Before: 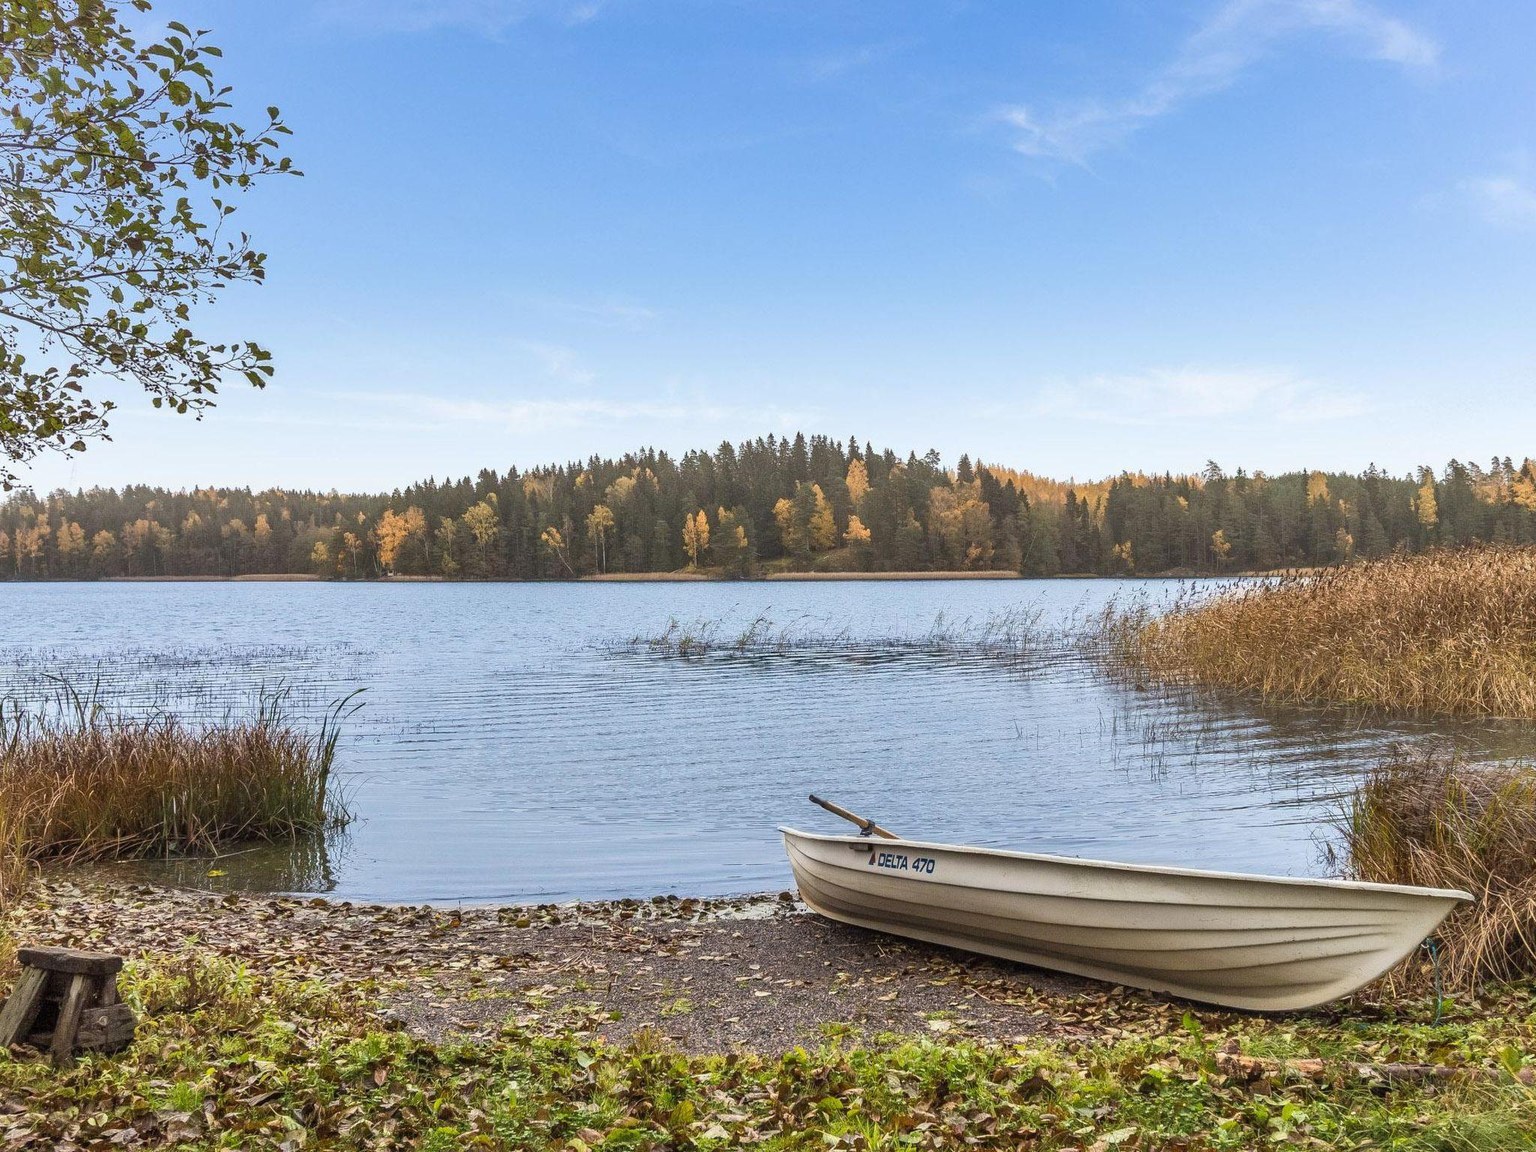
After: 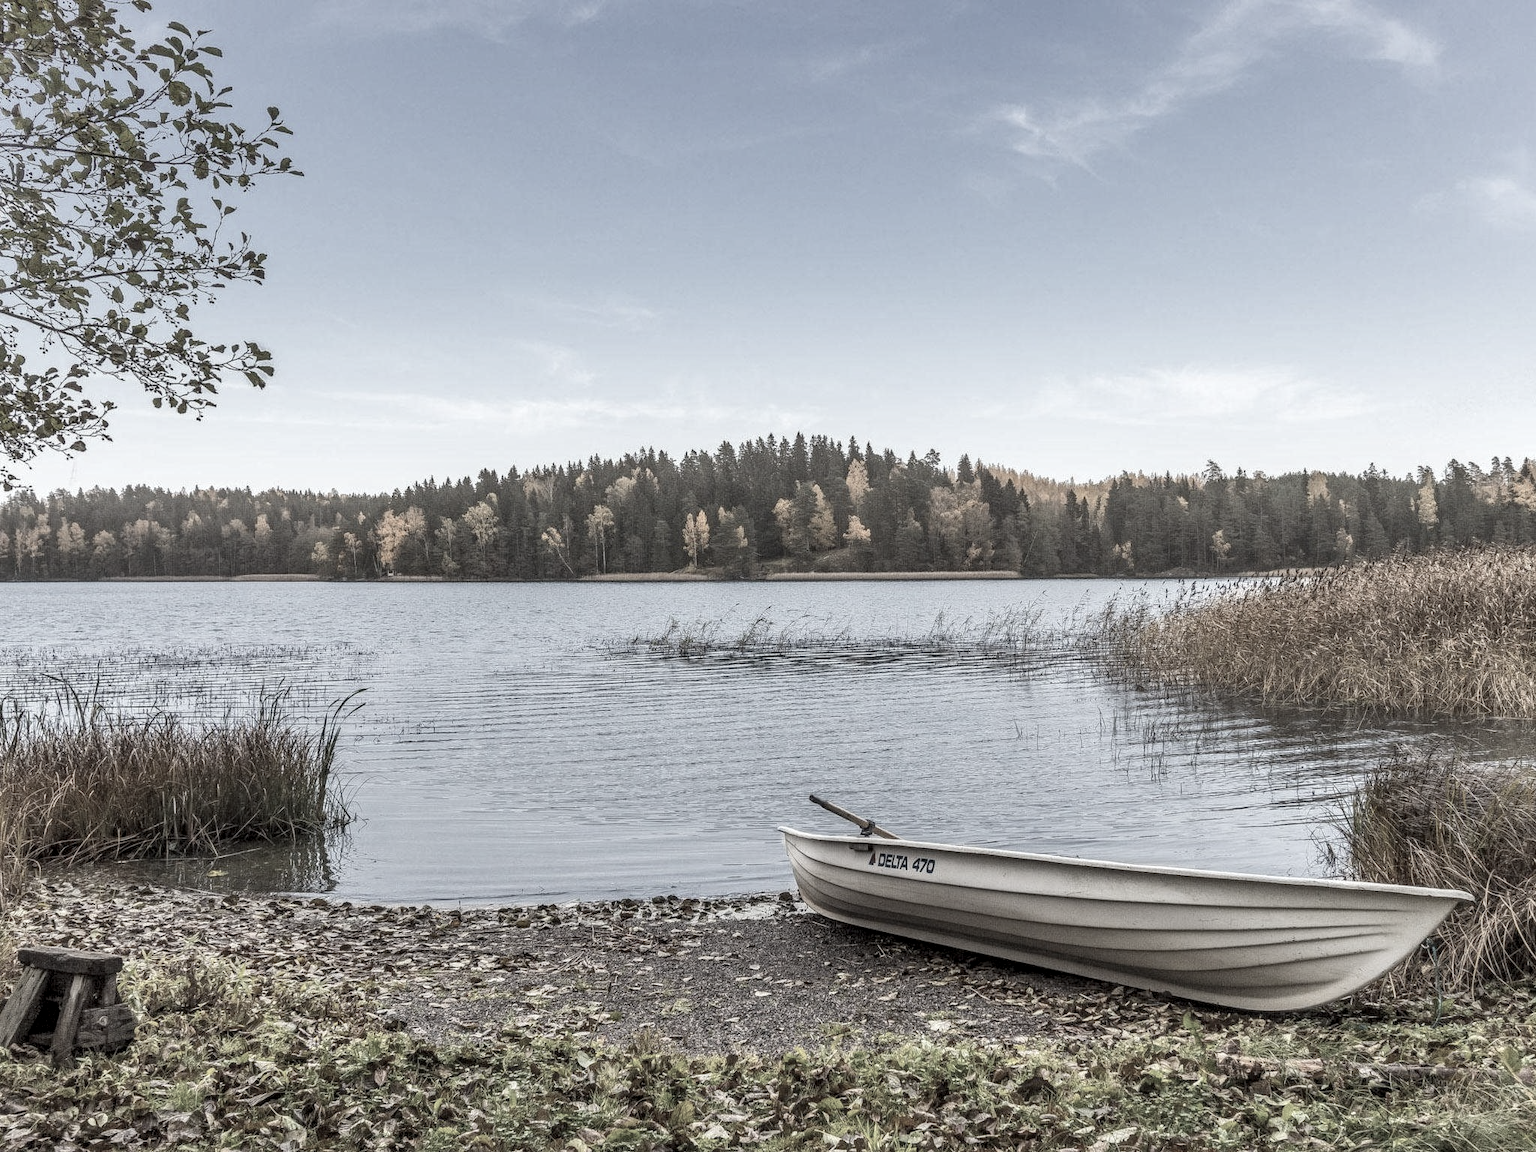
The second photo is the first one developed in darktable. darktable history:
color correction: saturation 0.3
local contrast: detail 130%
